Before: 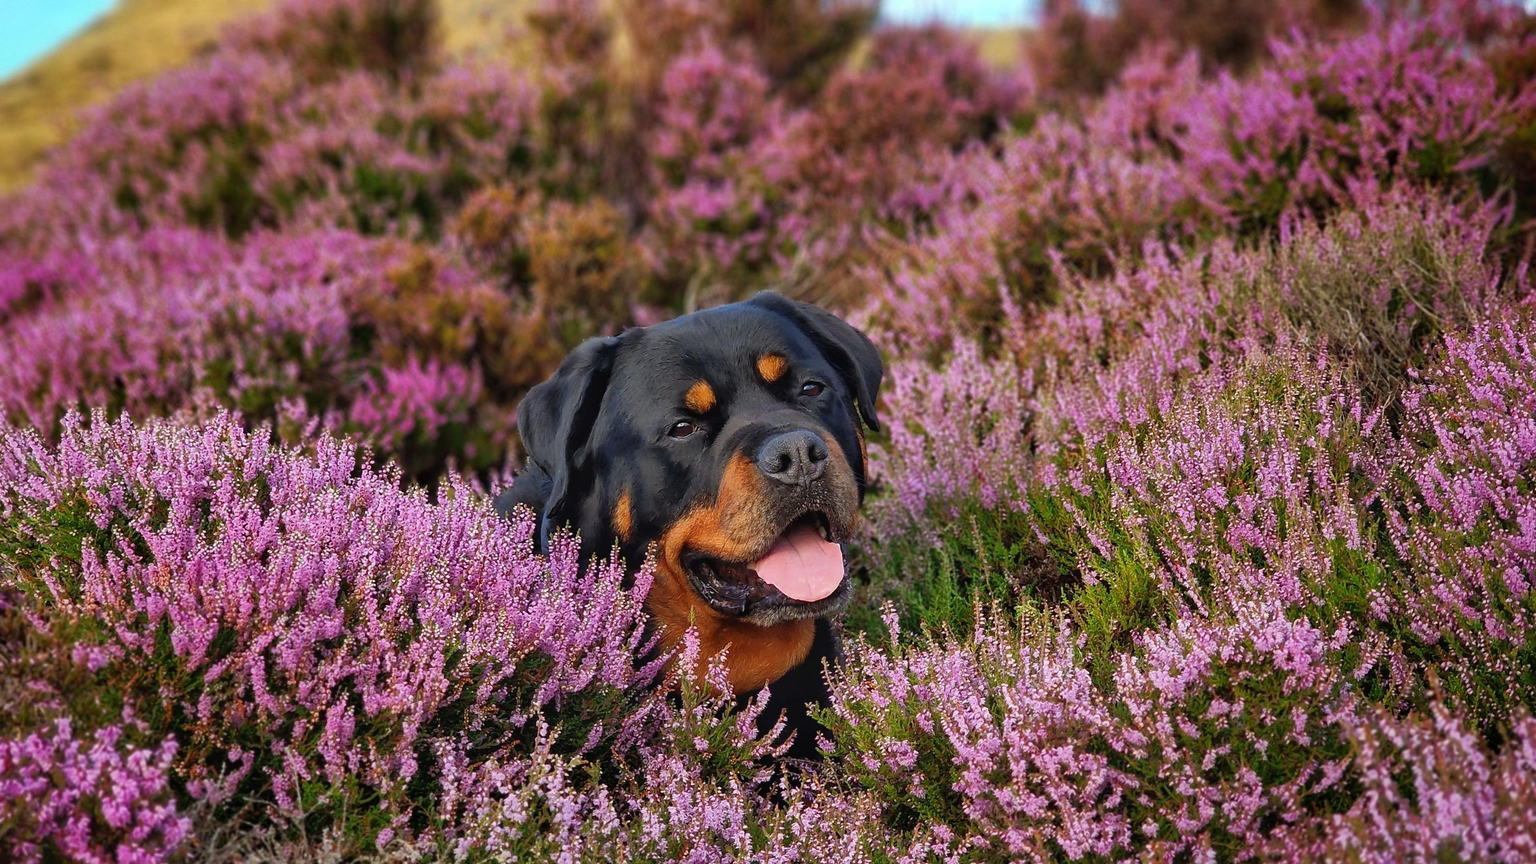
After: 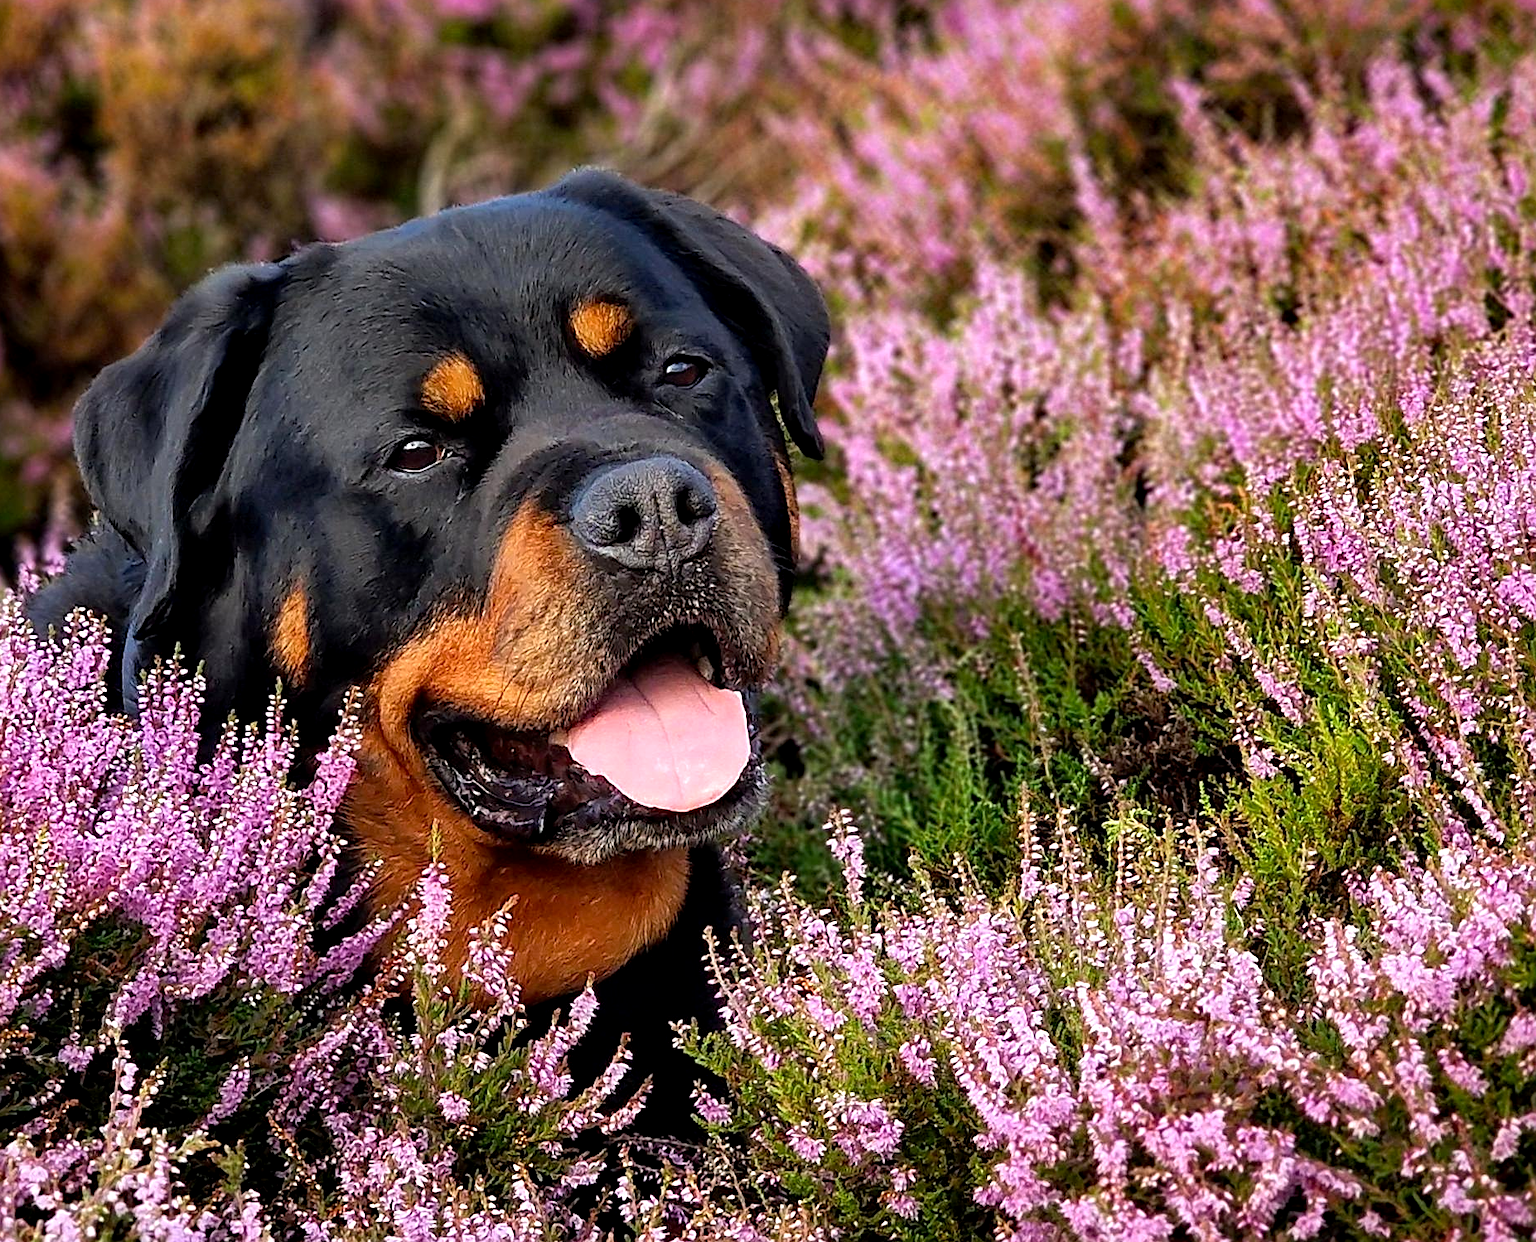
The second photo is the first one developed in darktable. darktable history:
crop: left 31.401%, top 24.315%, right 20.306%, bottom 6.25%
exposure: black level correction 0.007, compensate exposure bias true, compensate highlight preservation false
tone equalizer: -8 EV -0.77 EV, -7 EV -0.674 EV, -6 EV -0.612 EV, -5 EV -0.39 EV, -3 EV 0.366 EV, -2 EV 0.6 EV, -1 EV 0.682 EV, +0 EV 0.729 EV, mask exposure compensation -0.493 EV
sharpen: radius 2.501, amount 0.337
